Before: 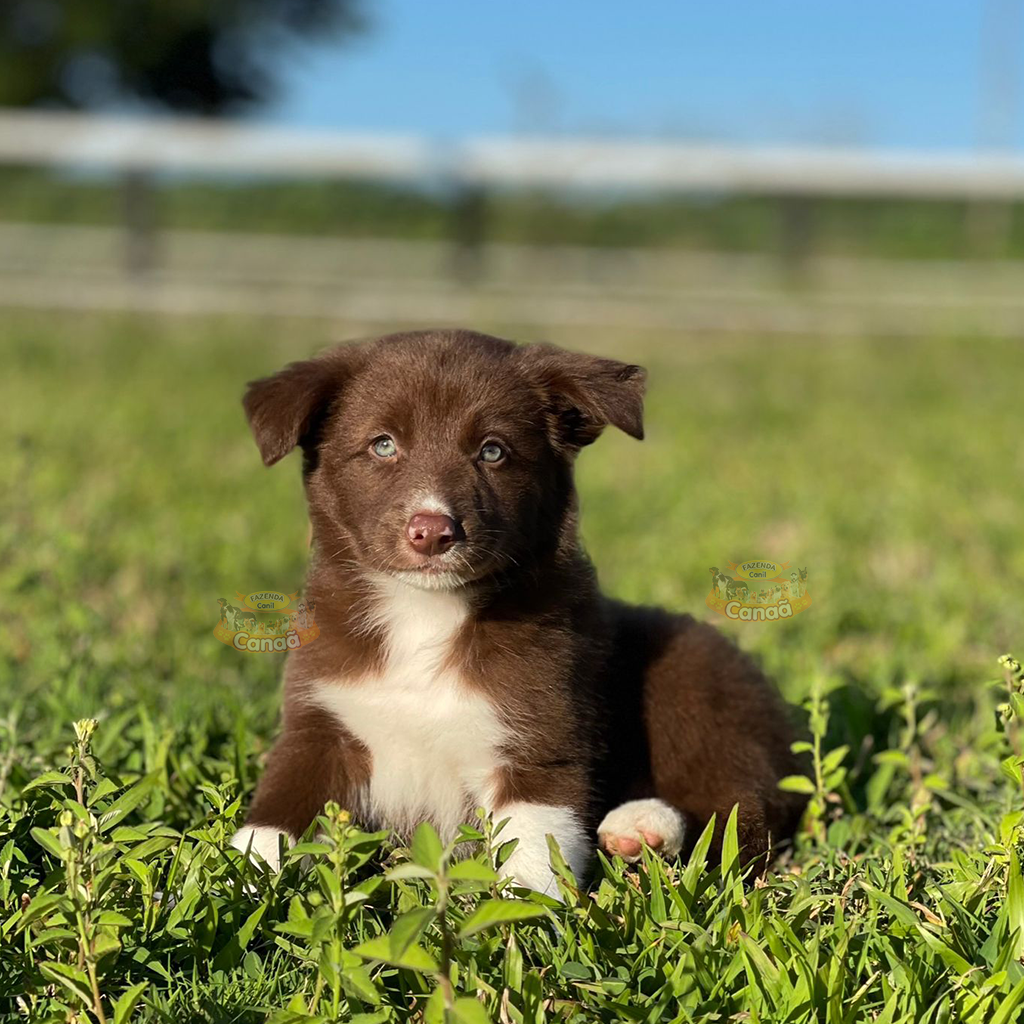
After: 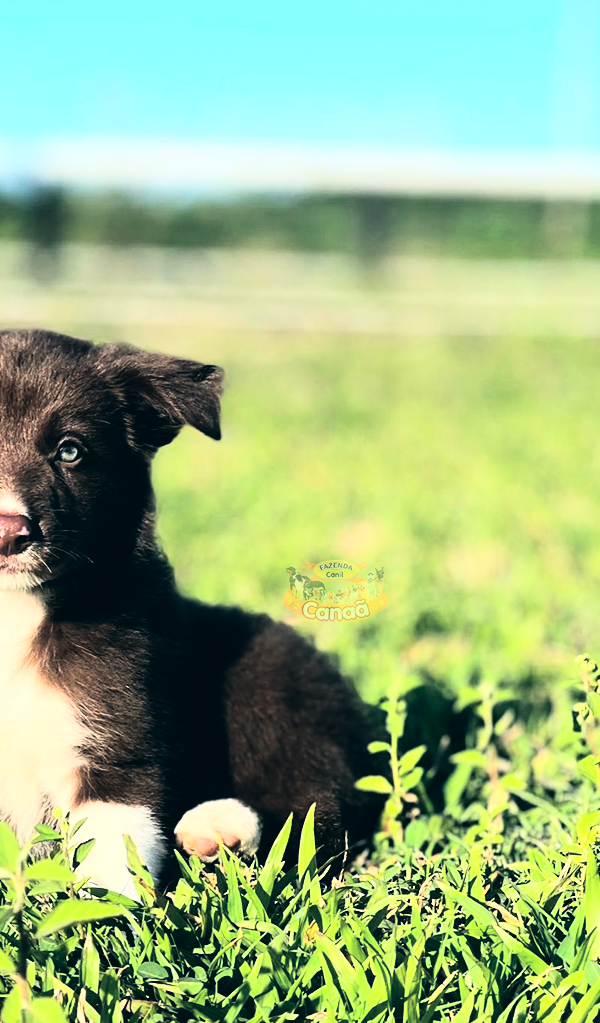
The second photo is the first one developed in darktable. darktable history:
crop: left 41.402%
color balance: lift [1.016, 0.983, 1, 1.017], gamma [0.958, 1, 1, 1], gain [0.981, 1.007, 0.993, 1.002], input saturation 118.26%, contrast 13.43%, contrast fulcrum 21.62%, output saturation 82.76%
rgb curve: curves: ch0 [(0, 0) (0.21, 0.15) (0.24, 0.21) (0.5, 0.75) (0.75, 0.96) (0.89, 0.99) (1, 1)]; ch1 [(0, 0.02) (0.21, 0.13) (0.25, 0.2) (0.5, 0.67) (0.75, 0.9) (0.89, 0.97) (1, 1)]; ch2 [(0, 0.02) (0.21, 0.13) (0.25, 0.2) (0.5, 0.67) (0.75, 0.9) (0.89, 0.97) (1, 1)], compensate middle gray true
